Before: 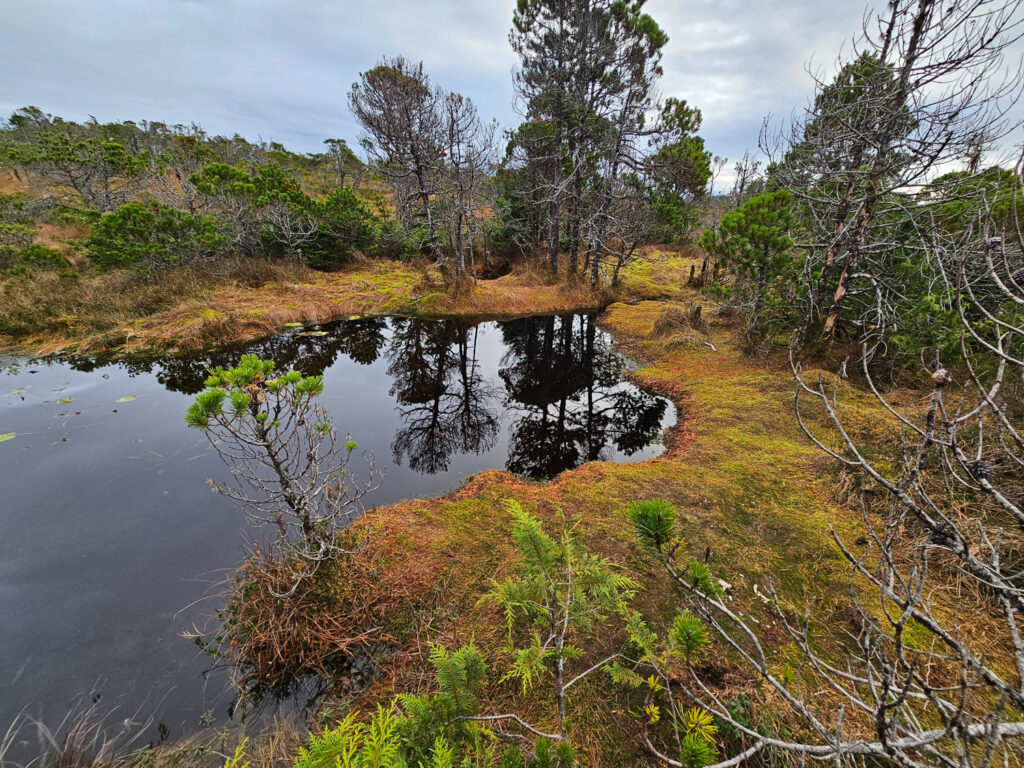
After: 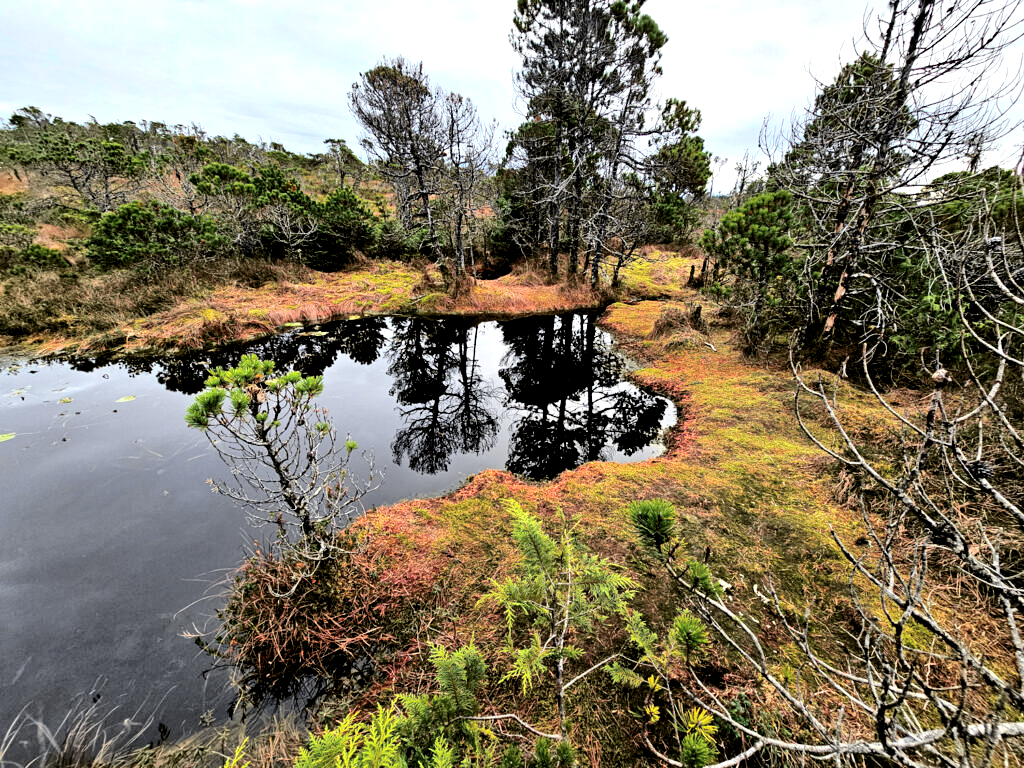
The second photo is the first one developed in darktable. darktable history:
tone equalizer: -8 EV -0.75 EV, -7 EV -0.7 EV, -6 EV -0.6 EV, -5 EV -0.4 EV, -3 EV 0.4 EV, -2 EV 0.6 EV, -1 EV 0.7 EV, +0 EV 0.75 EV, edges refinement/feathering 500, mask exposure compensation -1.57 EV, preserve details no
tone curve: curves: ch0 [(0.003, 0) (0.066, 0.031) (0.163, 0.112) (0.264, 0.238) (0.395, 0.421) (0.517, 0.56) (0.684, 0.734) (0.791, 0.814) (1, 1)]; ch1 [(0, 0) (0.164, 0.115) (0.337, 0.332) (0.39, 0.398) (0.464, 0.461) (0.501, 0.5) (0.507, 0.5) (0.534, 0.532) (0.577, 0.59) (0.652, 0.681) (0.733, 0.749) (0.811, 0.796) (1, 1)]; ch2 [(0, 0) (0.337, 0.382) (0.464, 0.476) (0.501, 0.502) (0.527, 0.54) (0.551, 0.565) (0.6, 0.59) (0.687, 0.675) (1, 1)], color space Lab, independent channels, preserve colors none
rgb levels: levels [[0.013, 0.434, 0.89], [0, 0.5, 1], [0, 0.5, 1]]
